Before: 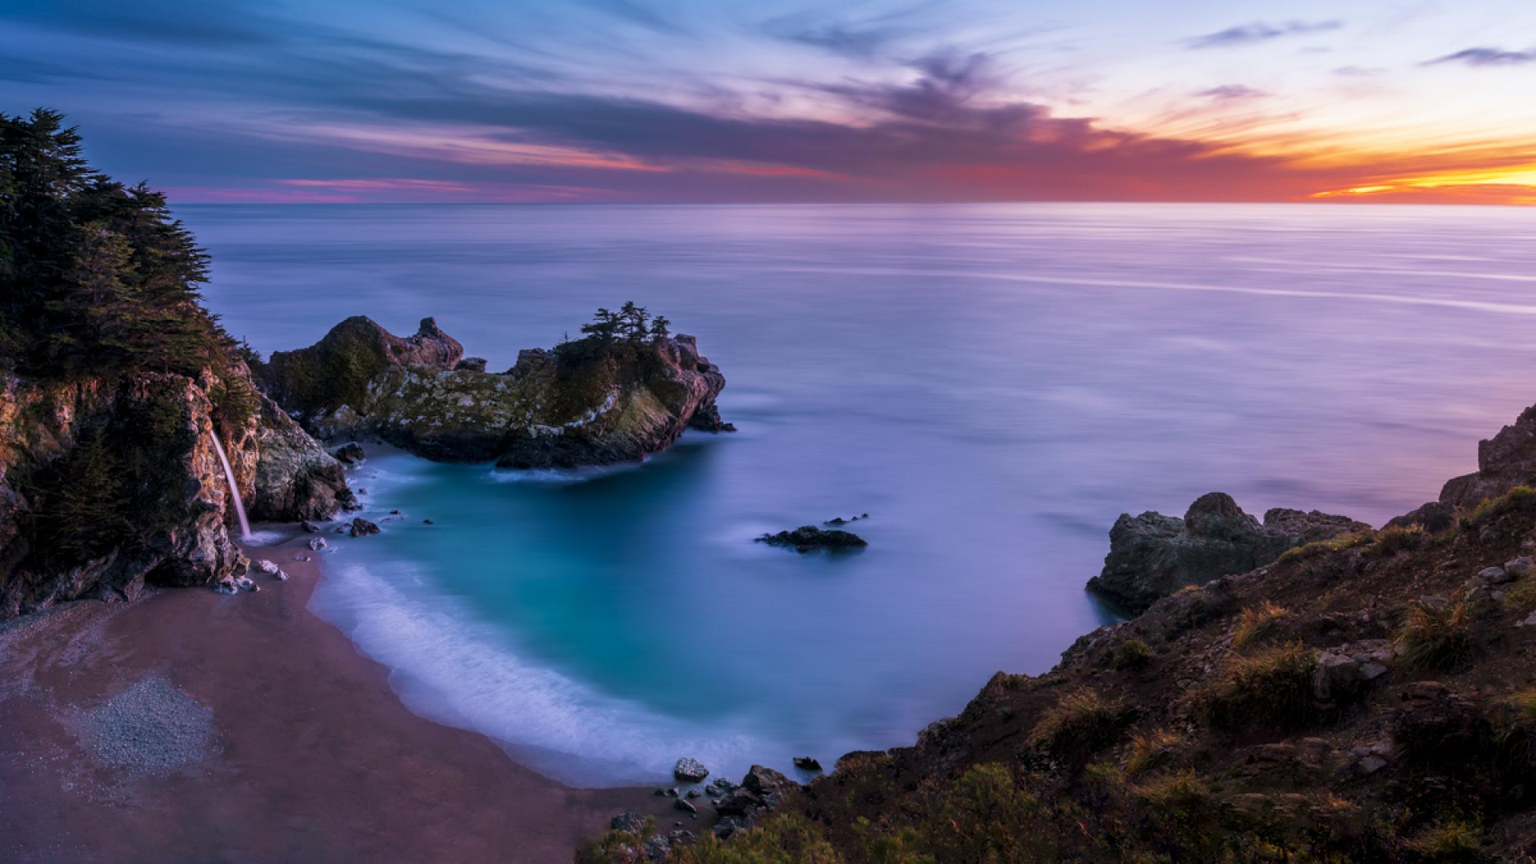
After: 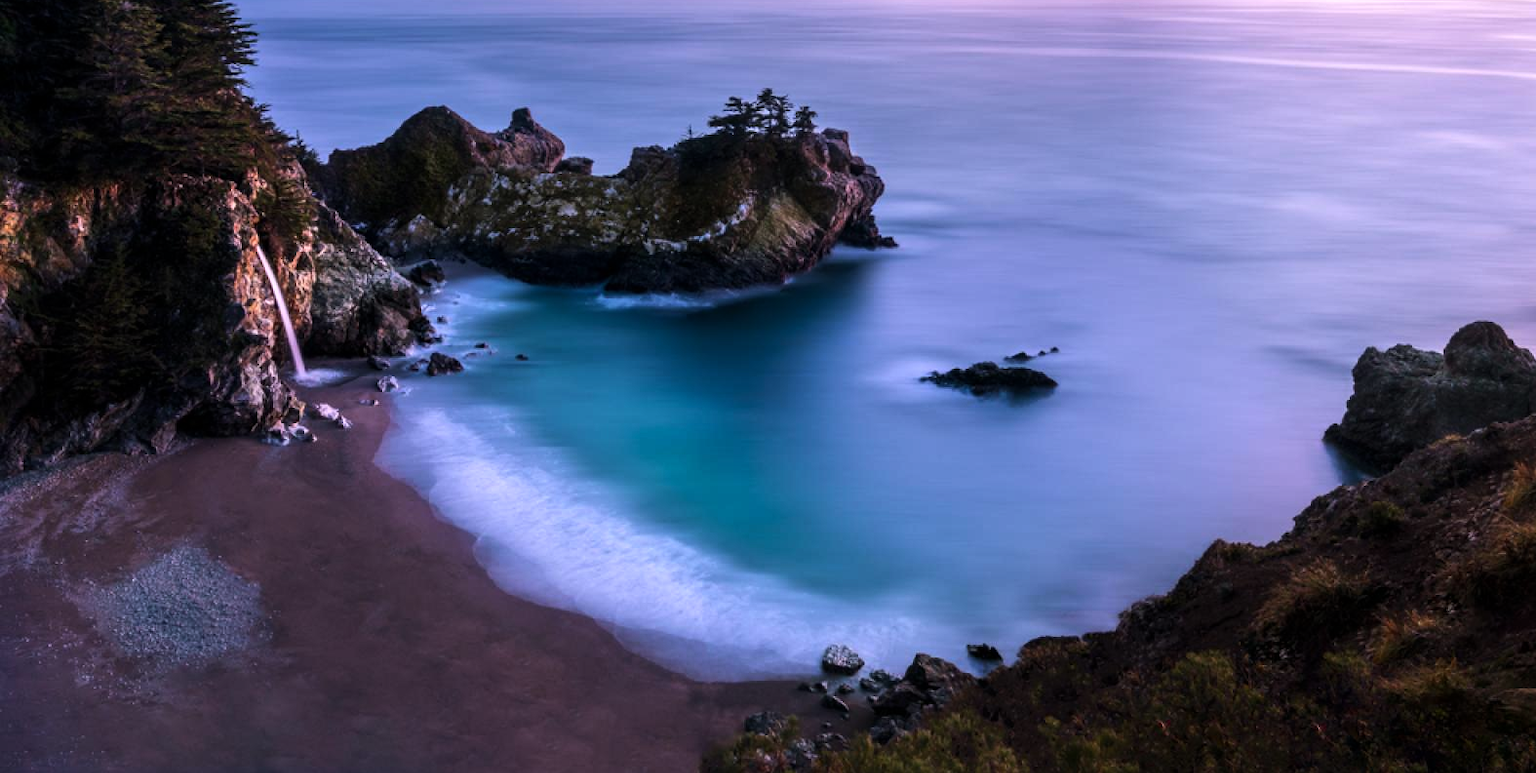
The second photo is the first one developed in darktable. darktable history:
crop: top 26.531%, right 17.959%
tone equalizer: -8 EV -0.75 EV, -7 EV -0.7 EV, -6 EV -0.6 EV, -5 EV -0.4 EV, -3 EV 0.4 EV, -2 EV 0.6 EV, -1 EV 0.7 EV, +0 EV 0.75 EV, edges refinement/feathering 500, mask exposure compensation -1.57 EV, preserve details no
